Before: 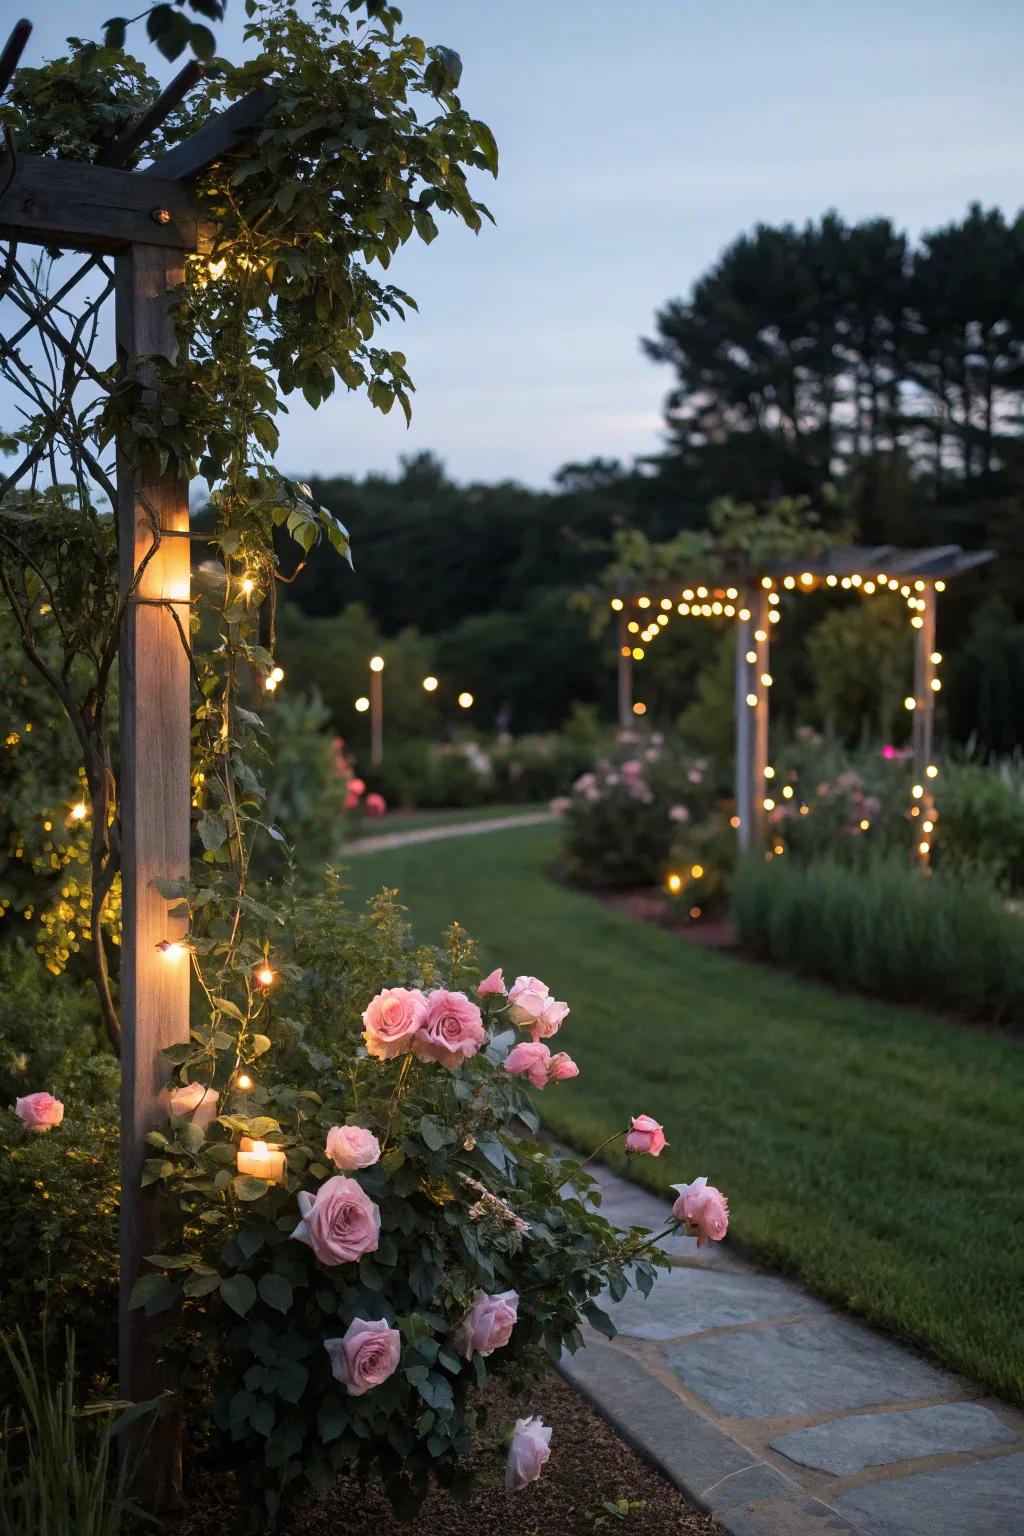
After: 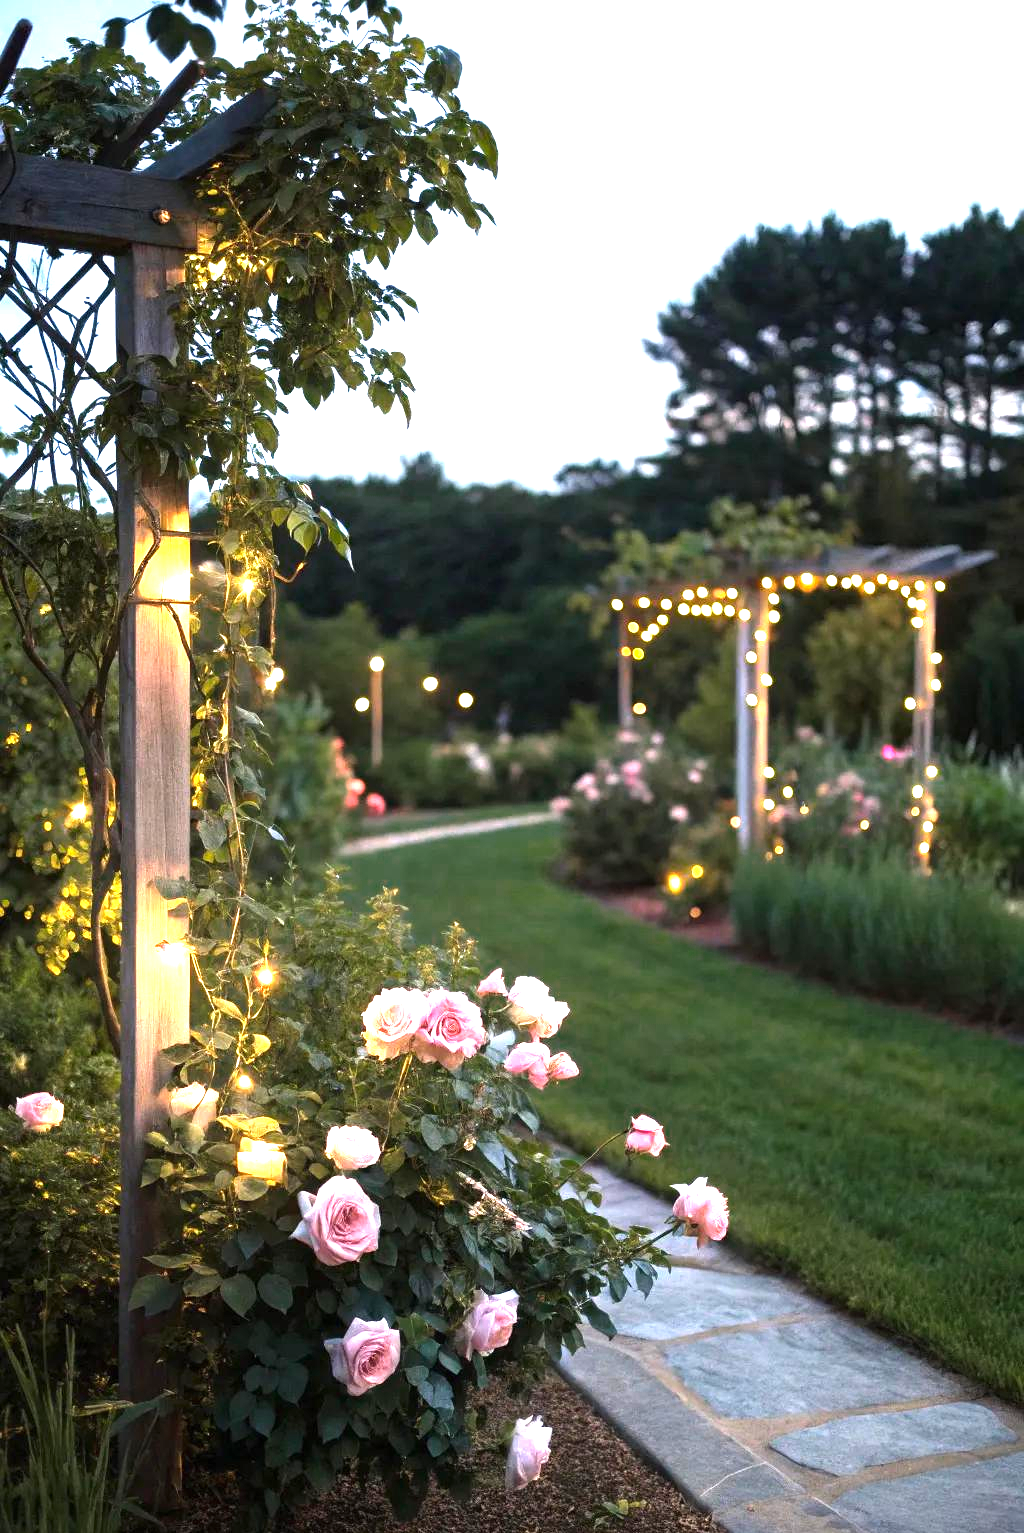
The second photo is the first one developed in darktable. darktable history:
color zones: curves: ch0 [(0, 0.558) (0.143, 0.548) (0.286, 0.447) (0.429, 0.259) (0.571, 0.5) (0.714, 0.5) (0.857, 0.593) (1, 0.558)]; ch1 [(0, 0.543) (0.01, 0.544) (0.12, 0.492) (0.248, 0.458) (0.5, 0.534) (0.748, 0.5) (0.99, 0.469) (1, 0.543)]; ch2 [(0, 0.507) (0.143, 0.522) (0.286, 0.505) (0.429, 0.5) (0.571, 0.5) (0.714, 0.5) (0.857, 0.5) (1, 0.507)]
exposure: black level correction 0, exposure 1.45 EV, compensate exposure bias true, compensate highlight preservation false
color balance: contrast 10%
crop: top 0.05%, bottom 0.098%
